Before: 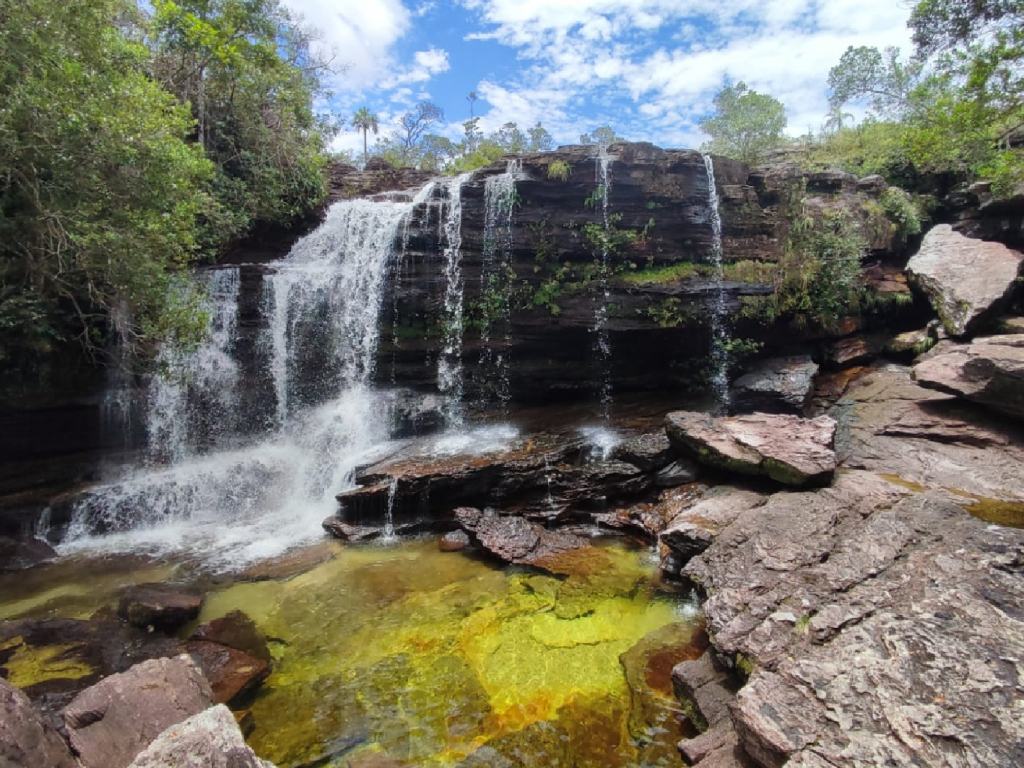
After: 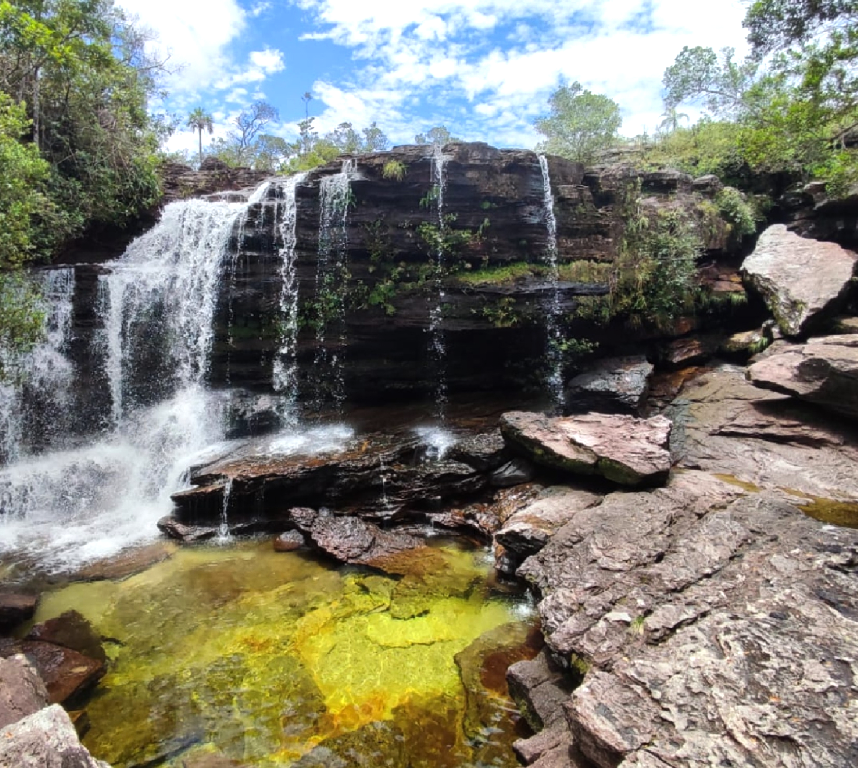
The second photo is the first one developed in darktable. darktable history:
tone equalizer: -8 EV -0.417 EV, -7 EV -0.389 EV, -6 EV -0.333 EV, -5 EV -0.222 EV, -3 EV 0.222 EV, -2 EV 0.333 EV, -1 EV 0.389 EV, +0 EV 0.417 EV, edges refinement/feathering 500, mask exposure compensation -1.57 EV, preserve details no
crop: left 16.145%
